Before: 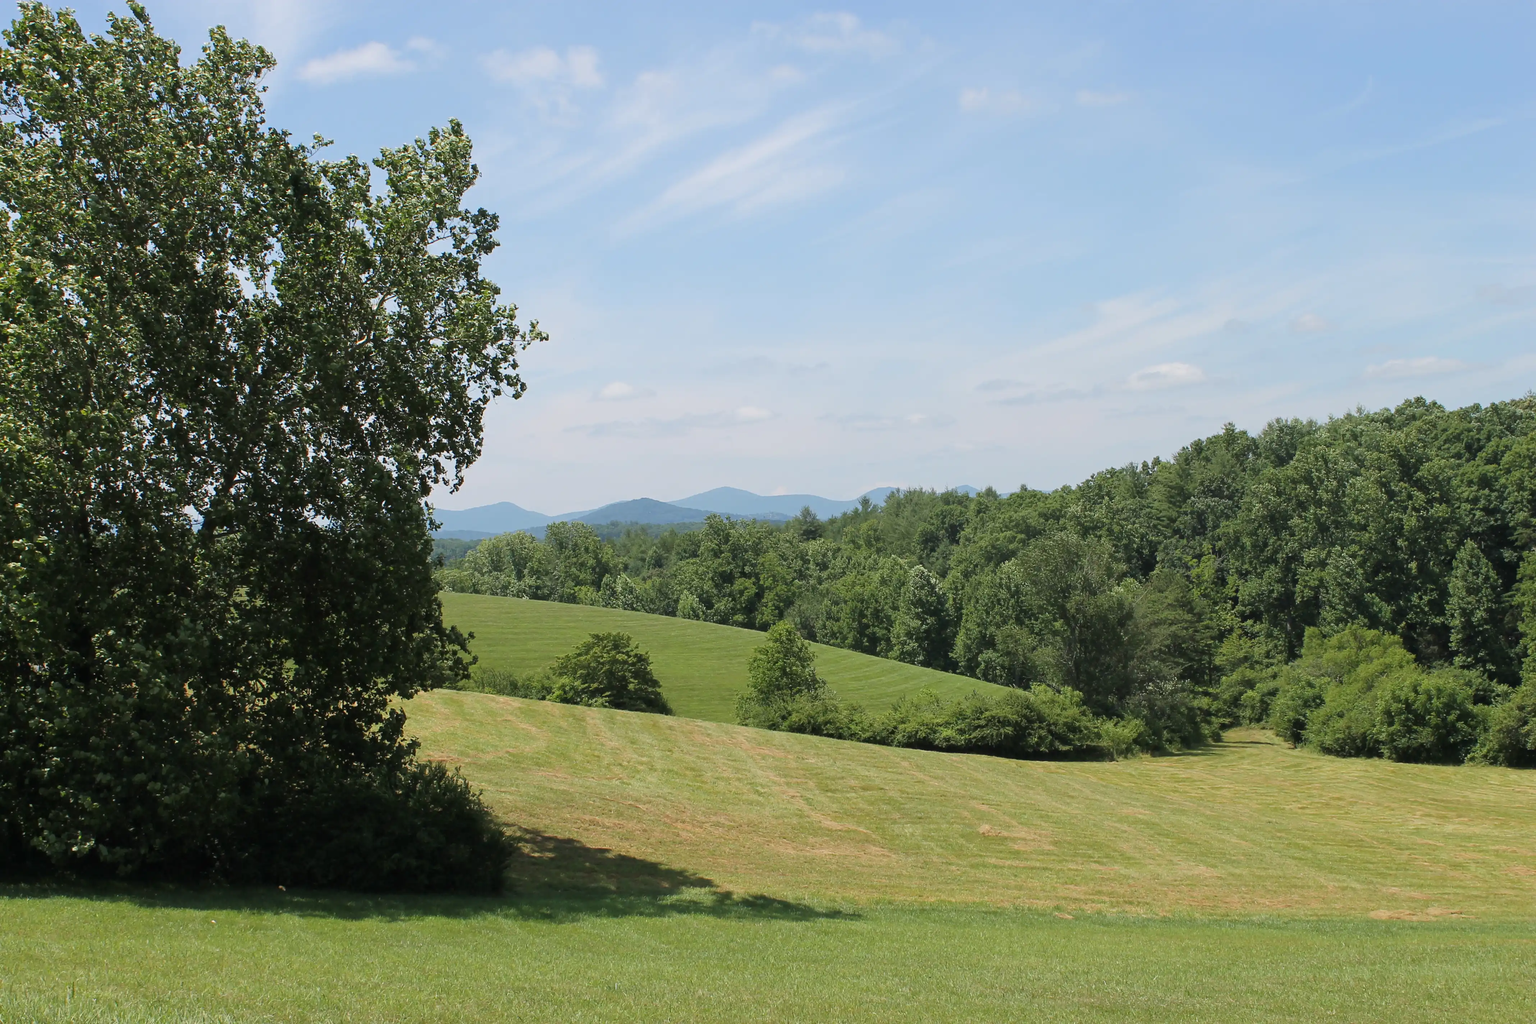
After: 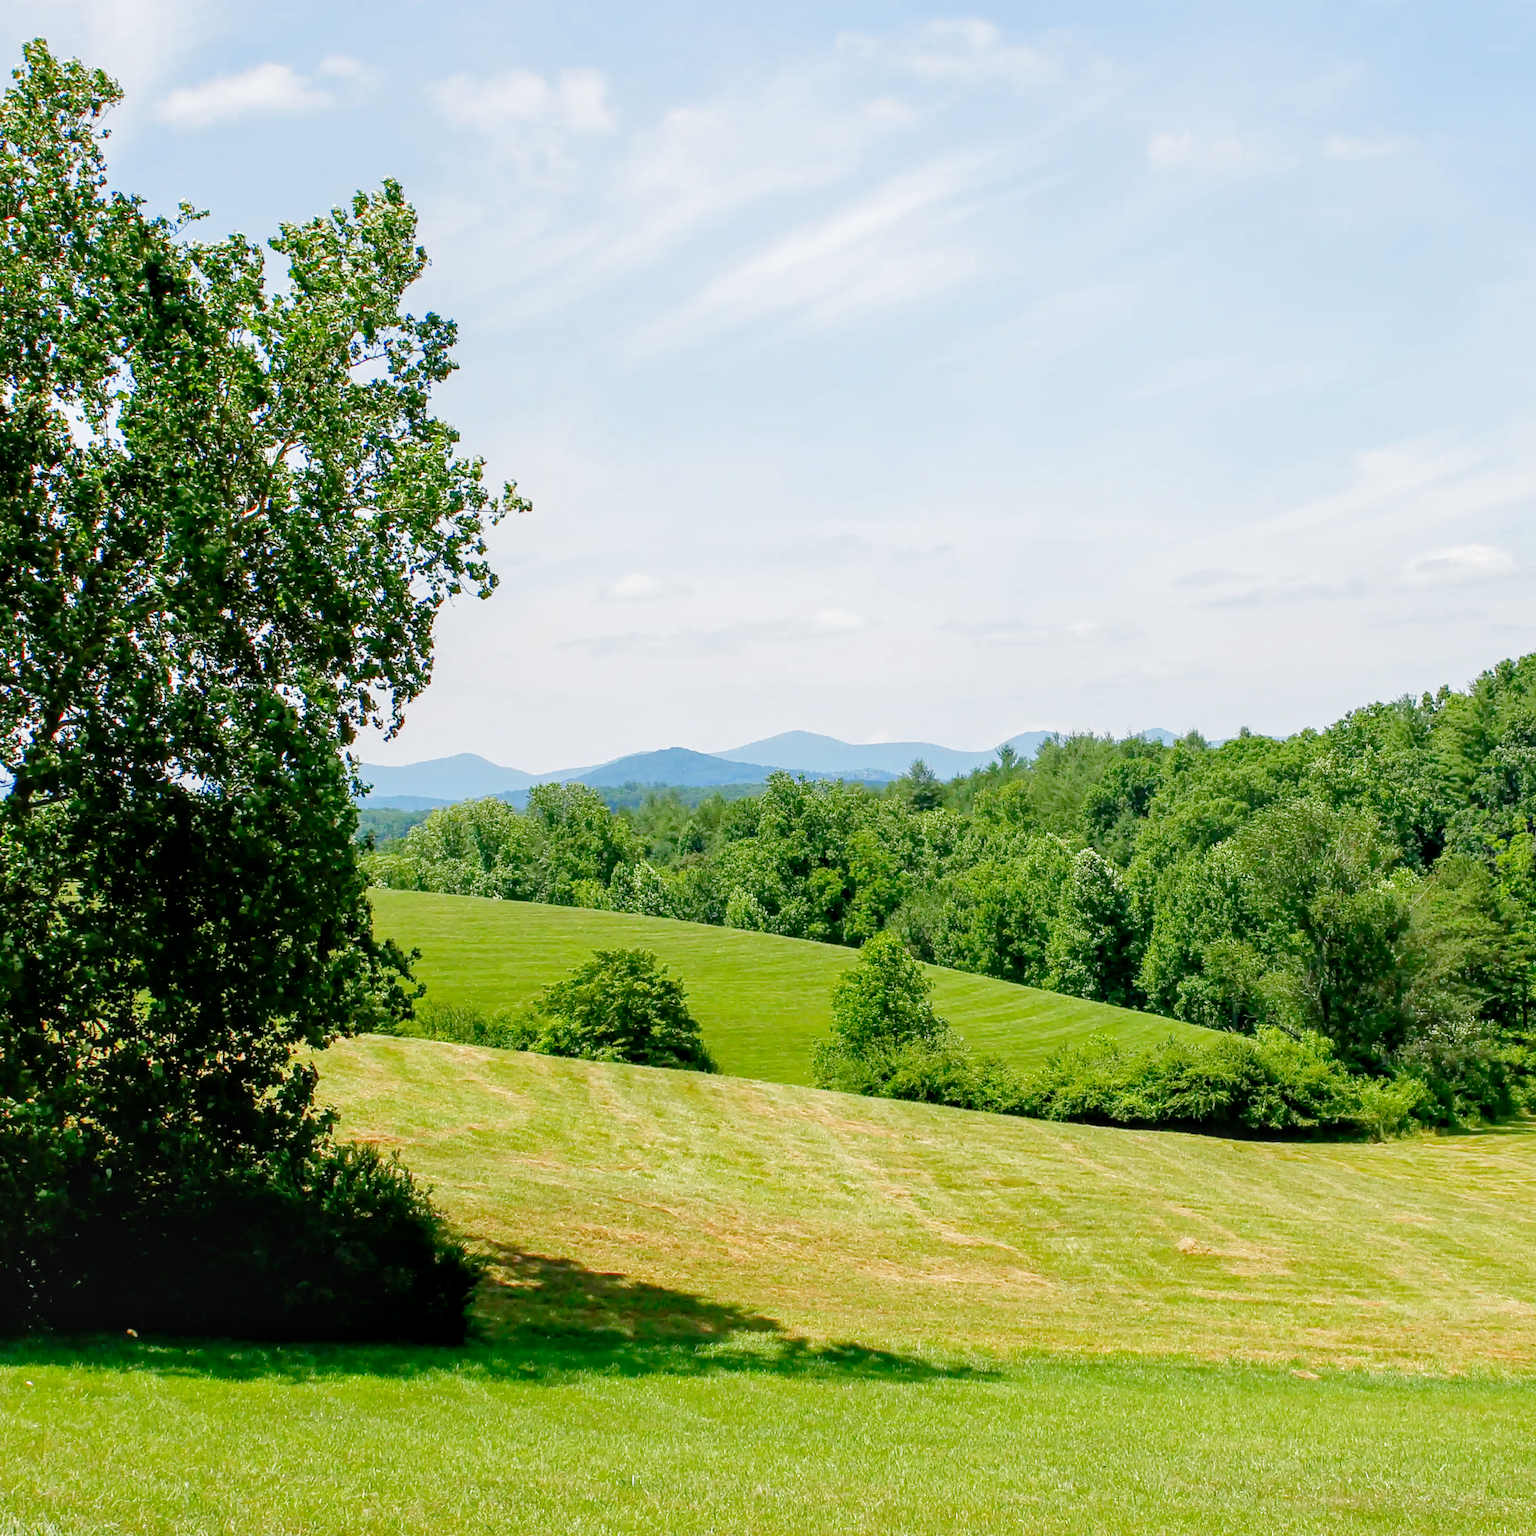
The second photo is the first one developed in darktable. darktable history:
crop and rotate: left 12.648%, right 20.685%
filmic rgb: middle gray luminance 12.74%, black relative exposure -10.13 EV, white relative exposure 3.47 EV, threshold 6 EV, target black luminance 0%, hardness 5.74, latitude 44.69%, contrast 1.221, highlights saturation mix 5%, shadows ↔ highlights balance 26.78%, add noise in highlights 0, preserve chrominance no, color science v3 (2019), use custom middle-gray values true, iterations of high-quality reconstruction 0, contrast in highlights soft, enable highlight reconstruction true
local contrast: highlights 61%, detail 143%, midtone range 0.428
contrast brightness saturation: brightness -0.02, saturation 0.35
tone curve: curves: ch0 [(0, 0) (0.004, 0.008) (0.077, 0.156) (0.169, 0.29) (0.774, 0.774) (1, 1)], color space Lab, linked channels, preserve colors none
